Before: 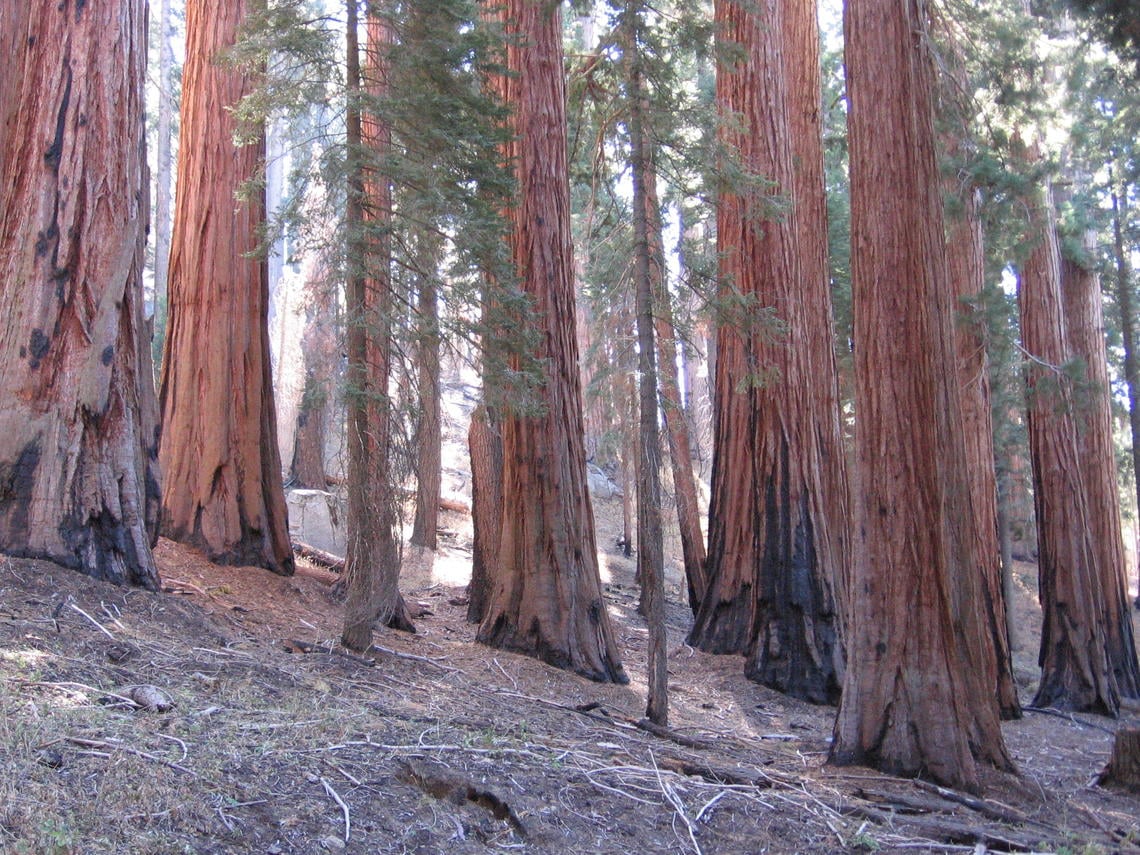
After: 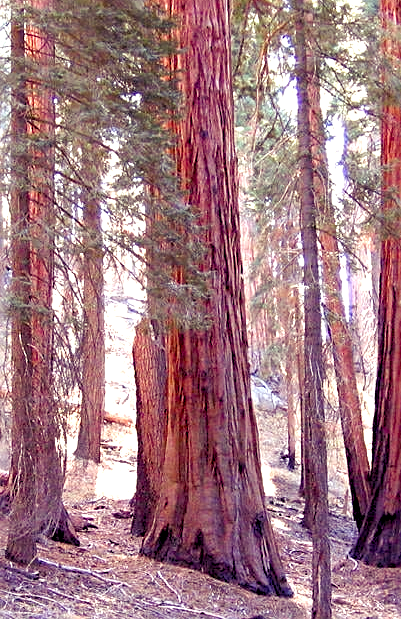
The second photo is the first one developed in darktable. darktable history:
exposure: black level correction 0.005, exposure 0.286 EV, compensate highlight preservation false
tone equalizer: on, module defaults
sharpen: on, module defaults
crop and rotate: left 29.476%, top 10.214%, right 35.32%, bottom 17.333%
color calibration: illuminant same as pipeline (D50), adaptation none (bypass)
color balance rgb: shadows lift › luminance -21.66%, shadows lift › chroma 8.98%, shadows lift › hue 283.37°, power › chroma 1.55%, power › hue 25.59°, highlights gain › luminance 6.08%, highlights gain › chroma 2.55%, highlights gain › hue 90°, global offset › luminance -0.87%, perceptual saturation grading › global saturation 27.49%, perceptual saturation grading › highlights -28.39%, perceptual saturation grading › mid-tones 15.22%, perceptual saturation grading › shadows 33.98%, perceptual brilliance grading › highlights 10%, perceptual brilliance grading › mid-tones 5%
contrast brightness saturation: contrast 0.04, saturation 0.07
